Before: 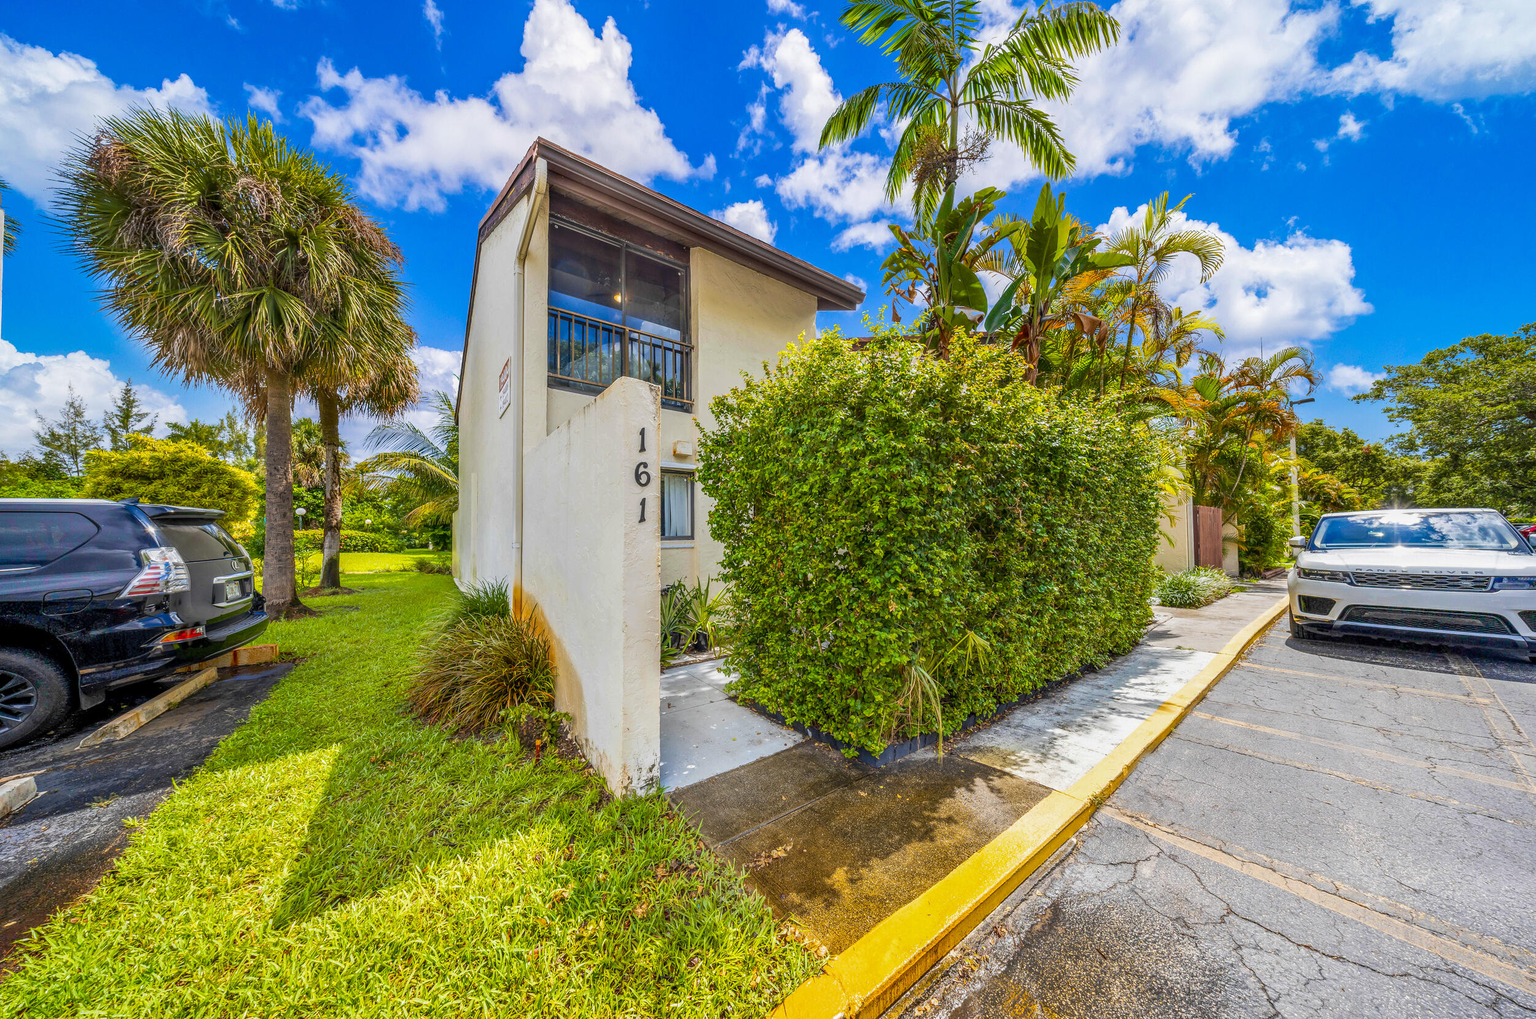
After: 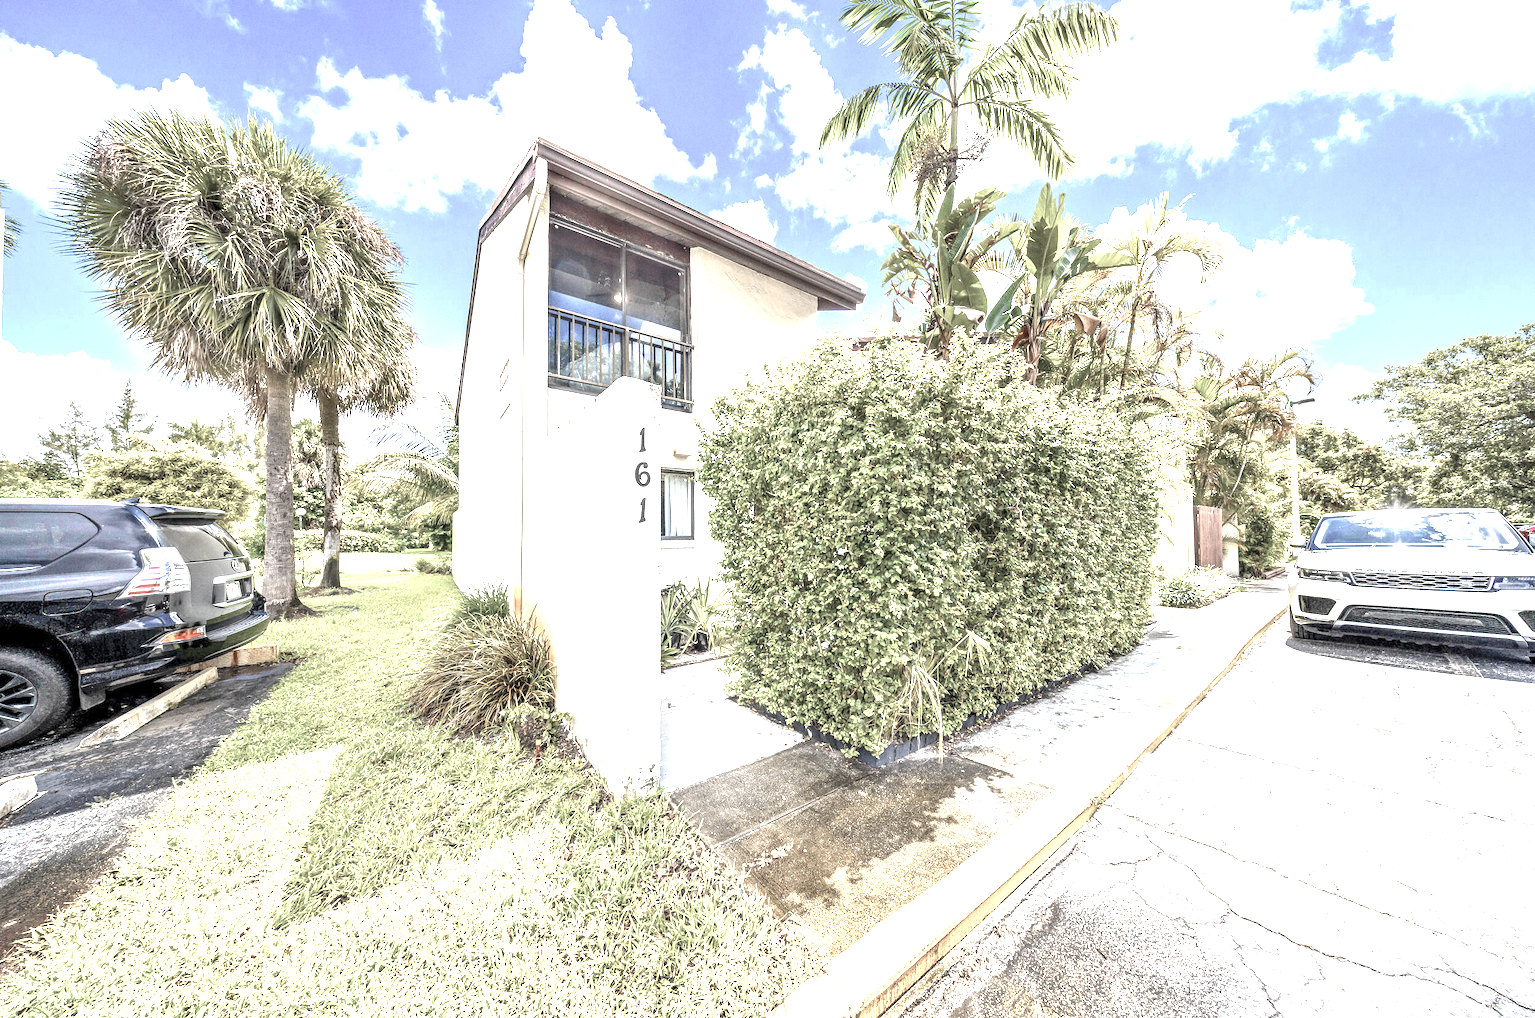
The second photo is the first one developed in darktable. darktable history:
tone equalizer: on, module defaults
grain: coarseness 0.09 ISO
rotate and perspective: automatic cropping original format, crop left 0, crop top 0
exposure: exposure 2 EV, compensate highlight preservation false
color zones: curves: ch1 [(0, 0.34) (0.143, 0.164) (0.286, 0.152) (0.429, 0.176) (0.571, 0.173) (0.714, 0.188) (0.857, 0.199) (1, 0.34)]
